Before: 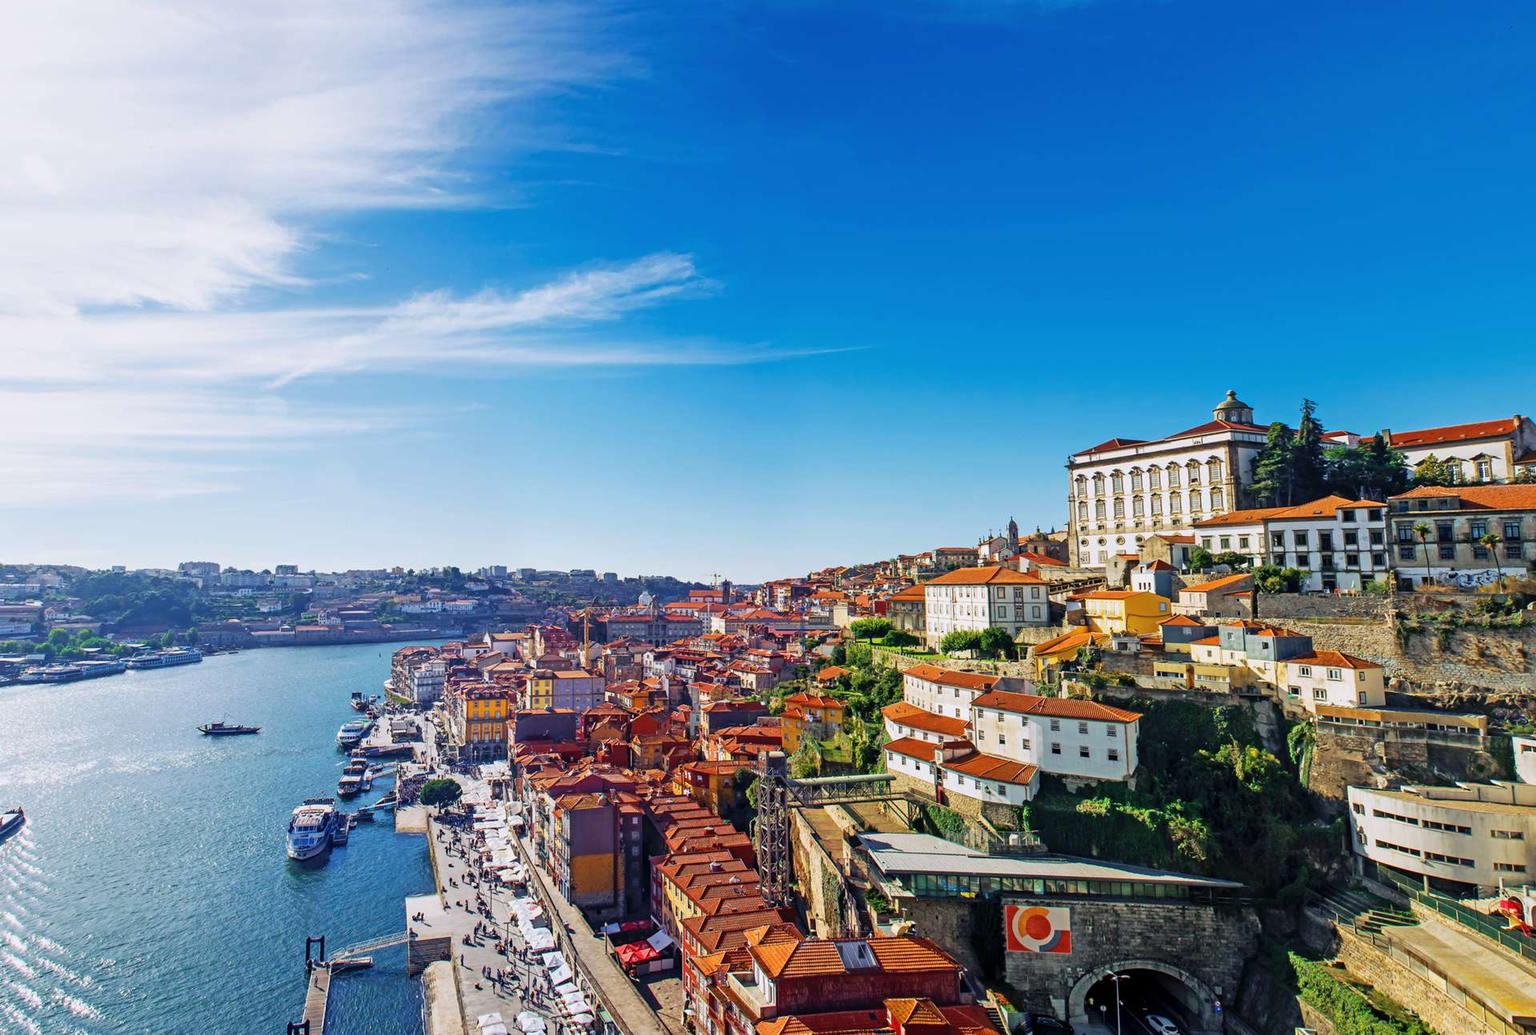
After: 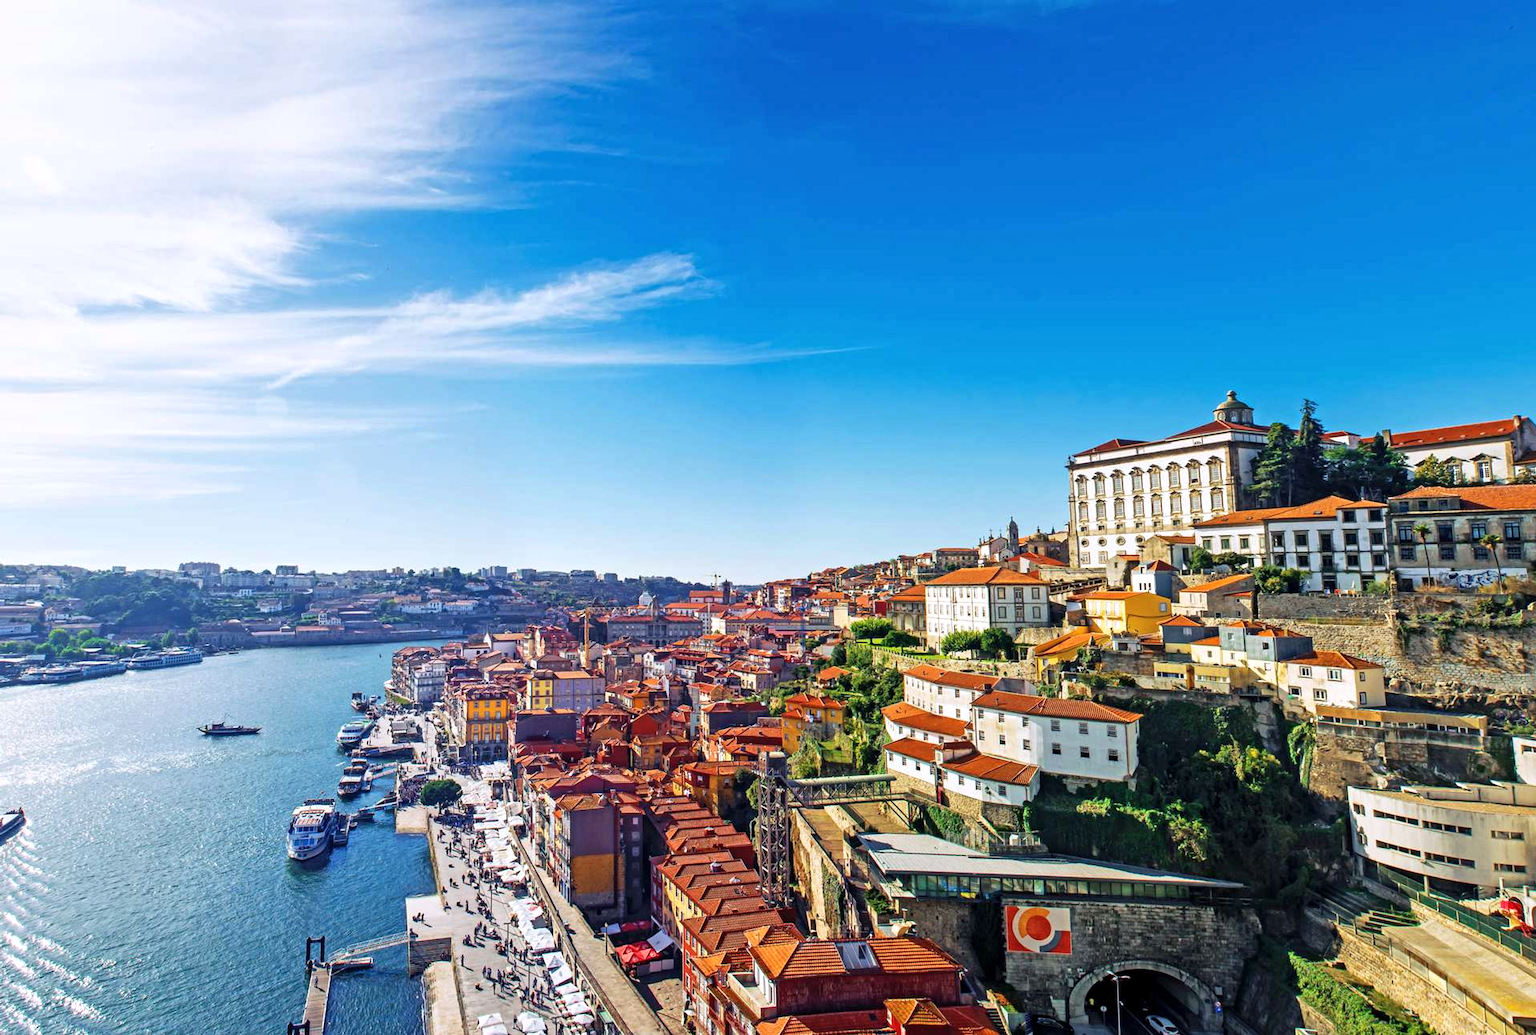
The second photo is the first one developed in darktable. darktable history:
exposure: exposure 0.236 EV, compensate highlight preservation false
white balance: emerald 1
rotate and perspective: crop left 0, crop top 0
local contrast: mode bilateral grid, contrast 28, coarseness 16, detail 115%, midtone range 0.2
